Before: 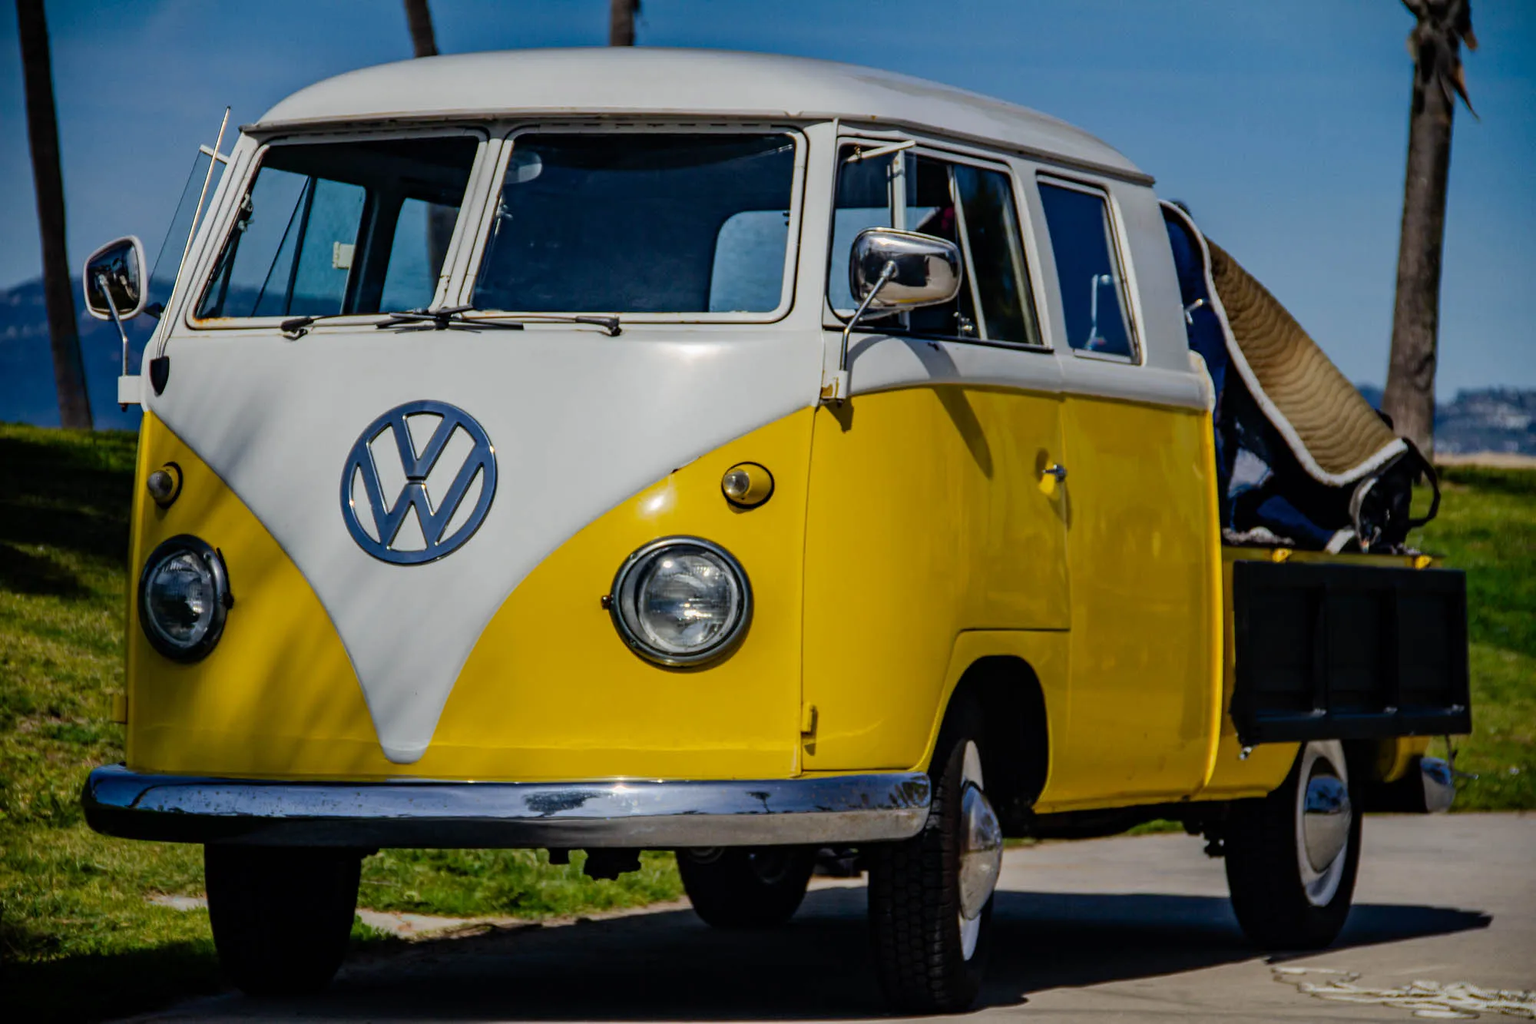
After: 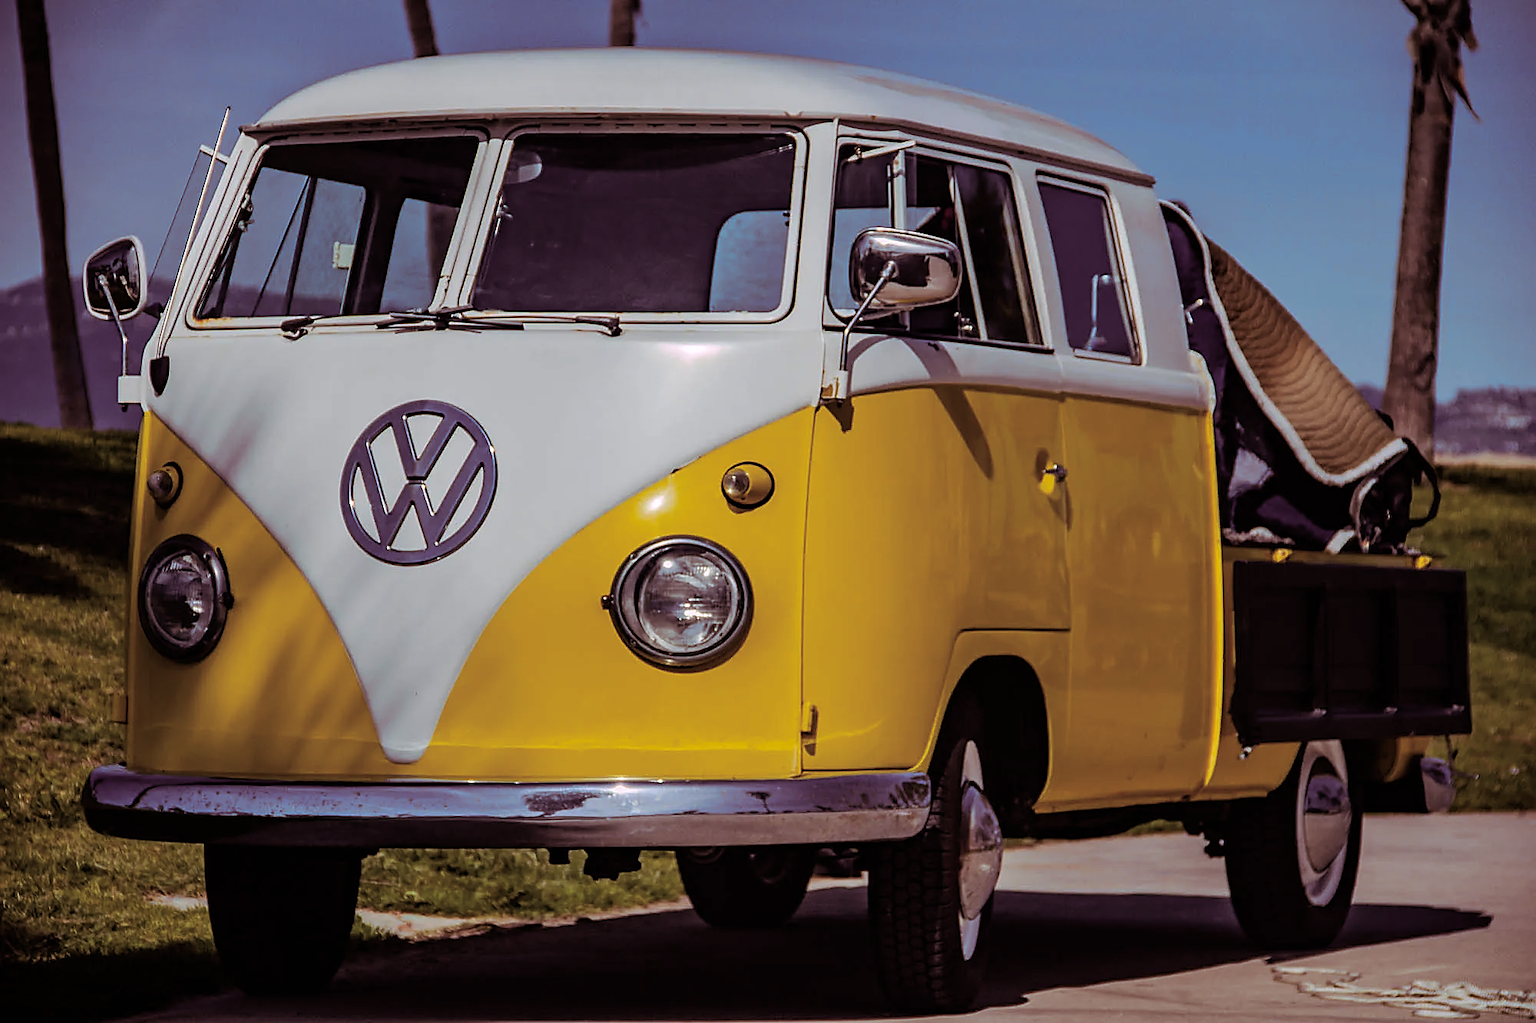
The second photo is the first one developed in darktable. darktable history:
white balance: red 1.004, blue 1.024
split-toning: highlights › hue 298.8°, highlights › saturation 0.73, compress 41.76%
sharpen: radius 1.4, amount 1.25, threshold 0.7
